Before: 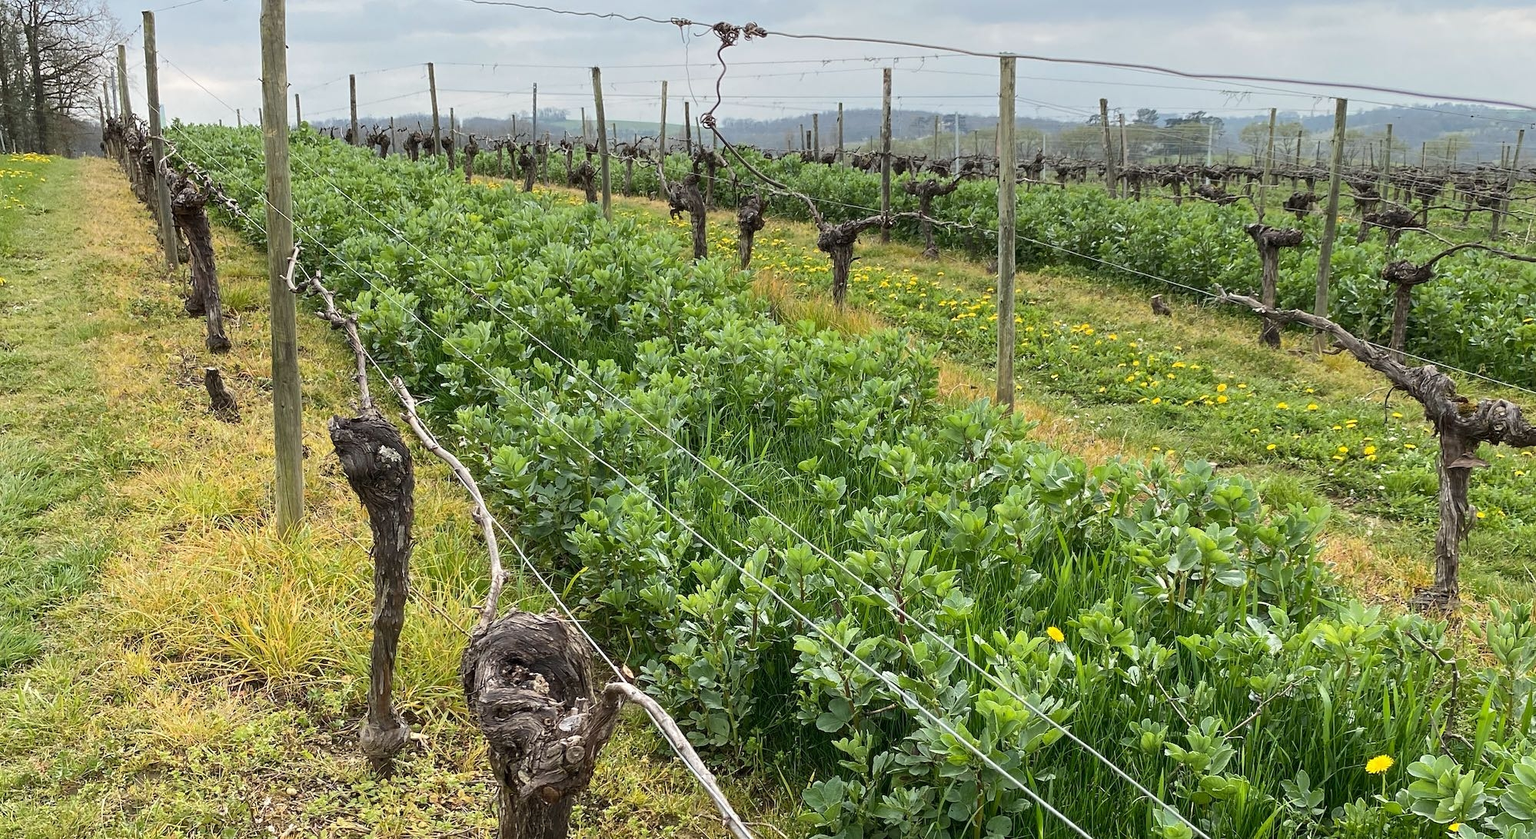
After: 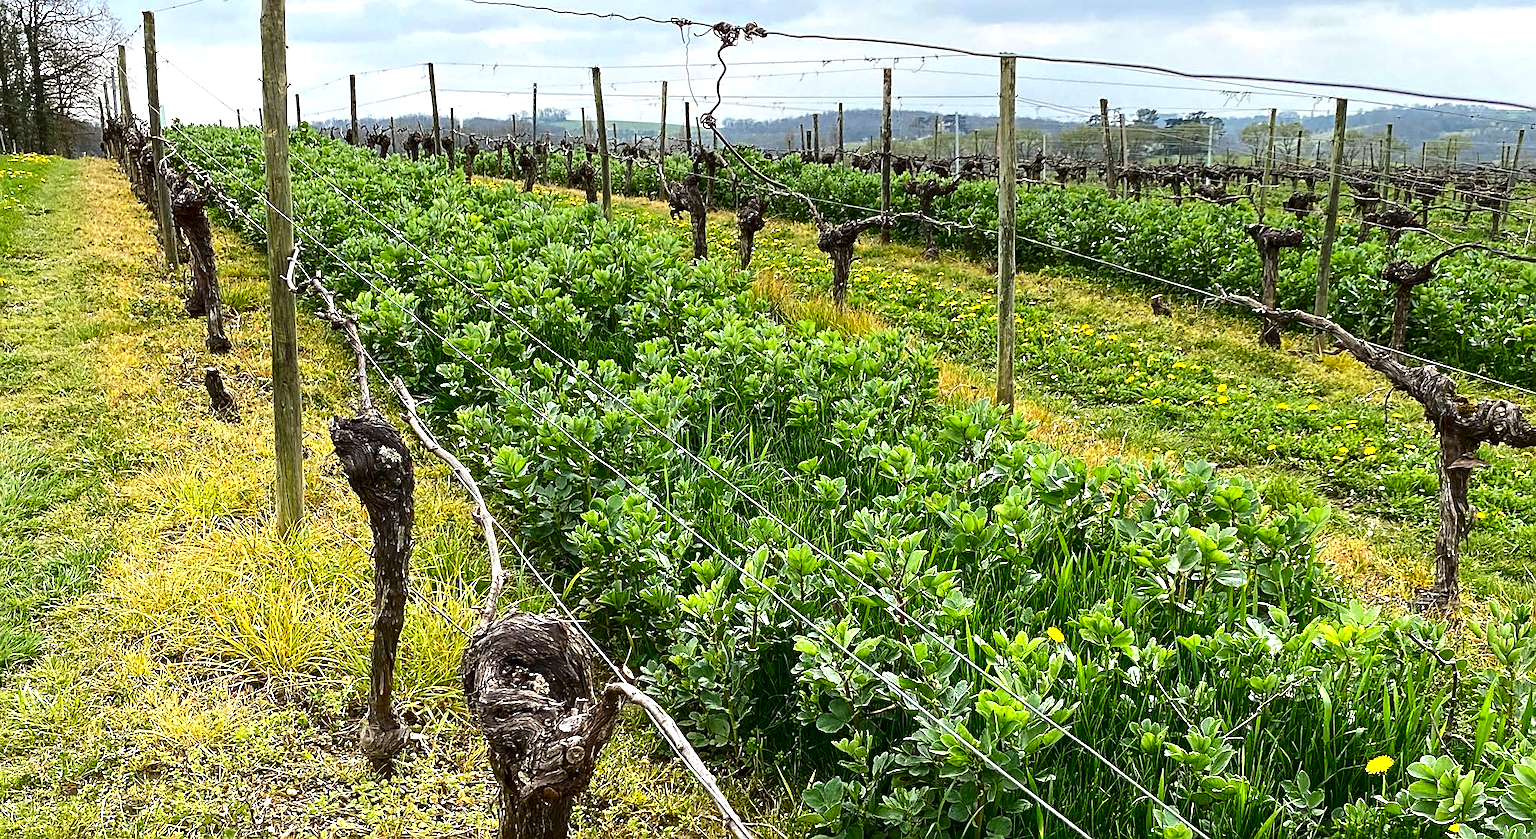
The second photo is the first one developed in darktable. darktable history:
exposure: exposure 0.6 EV, compensate highlight preservation false
contrast brightness saturation: contrast 0.1, brightness -0.26, saturation 0.14
sharpen: on, module defaults
haze removal: compatibility mode true, adaptive false
